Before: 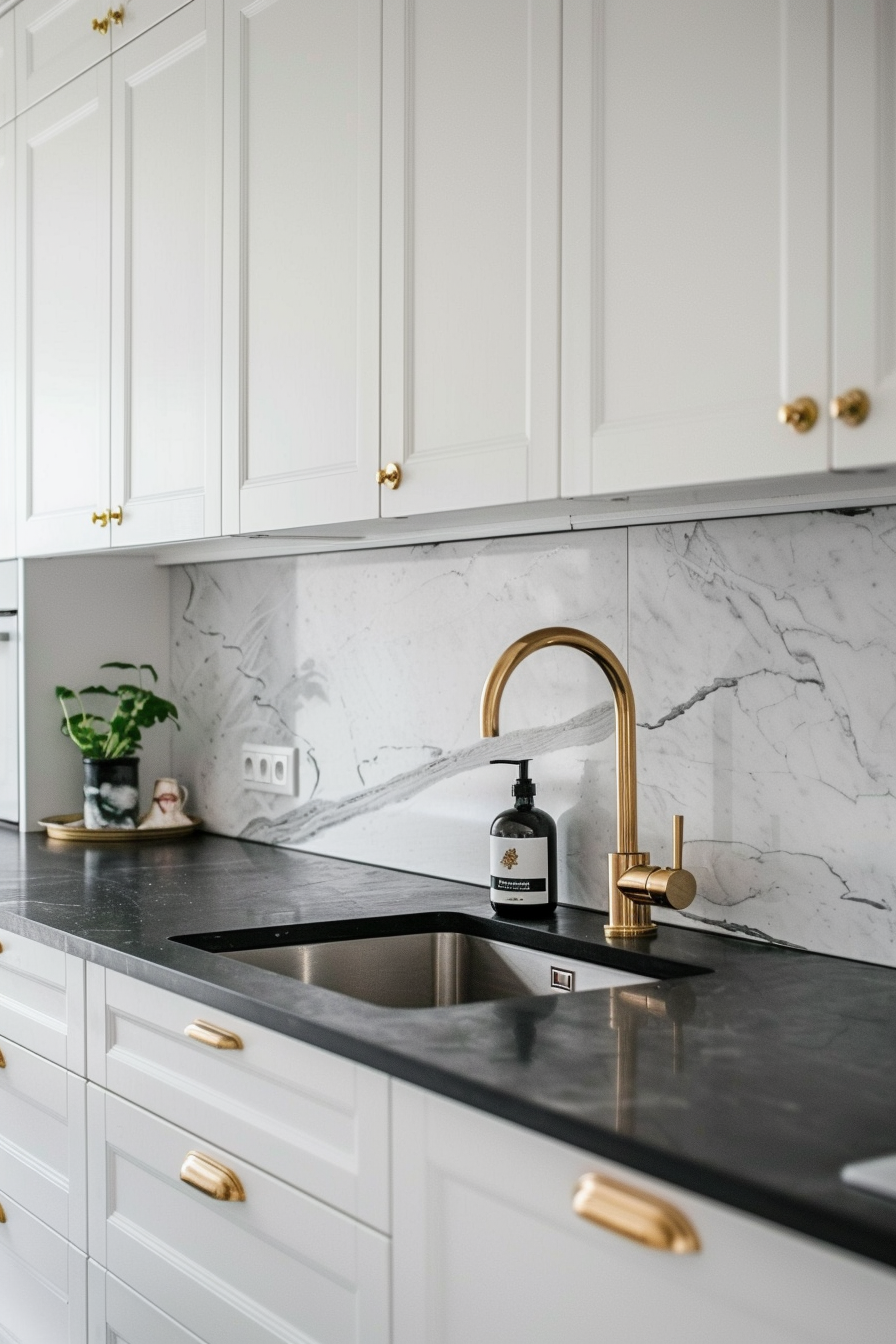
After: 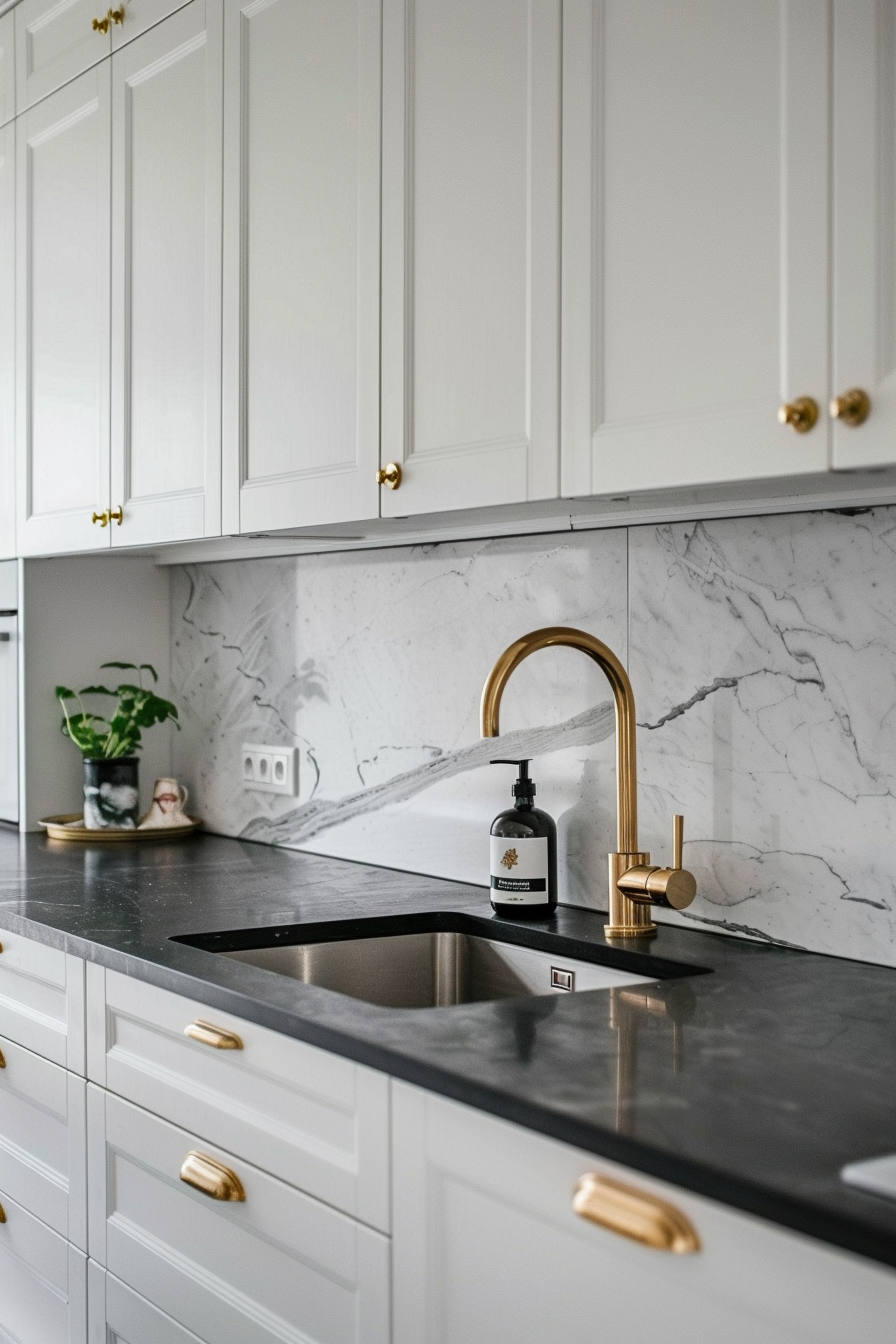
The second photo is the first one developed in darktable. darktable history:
contrast equalizer: octaves 7, y [[0.5 ×6], [0.5 ×6], [0.5, 0.5, 0.501, 0.545, 0.707, 0.863], [0 ×6], [0 ×6]], mix 0.151
shadows and highlights: low approximation 0.01, soften with gaussian
